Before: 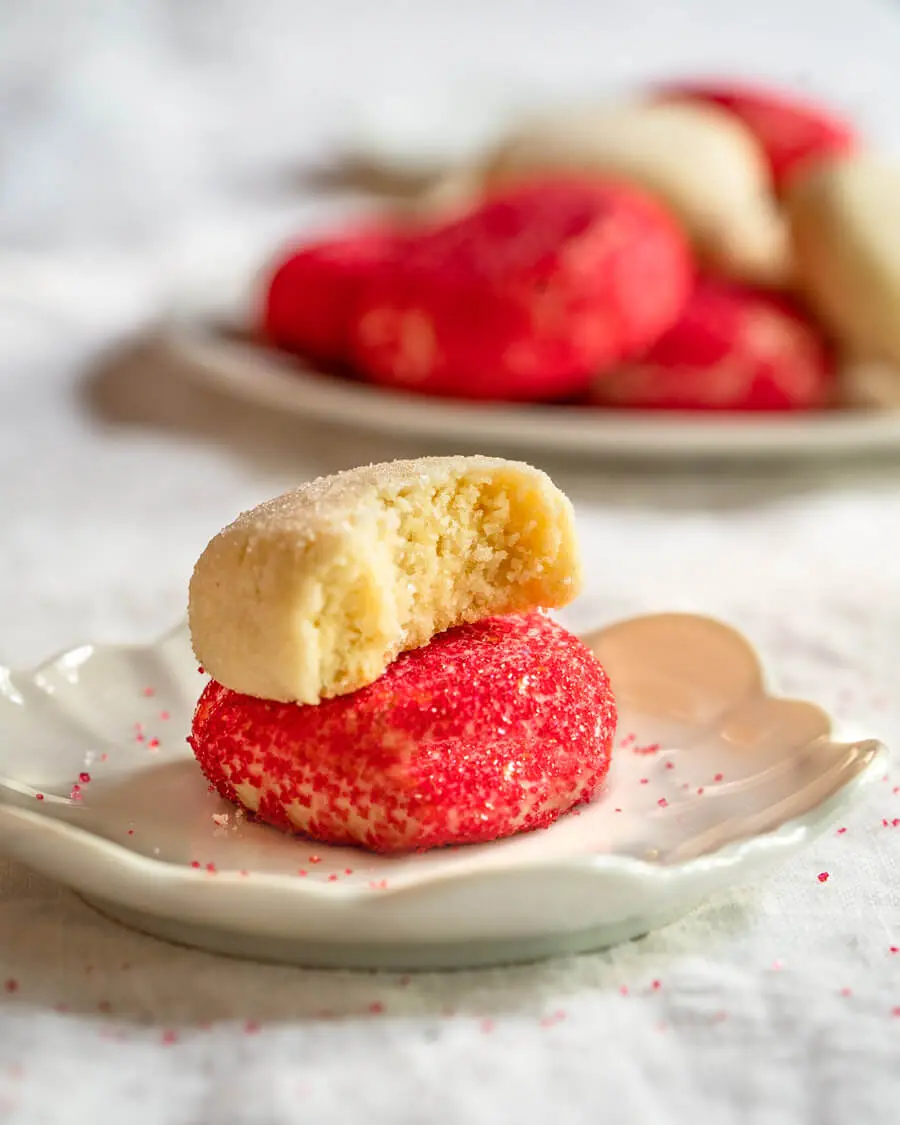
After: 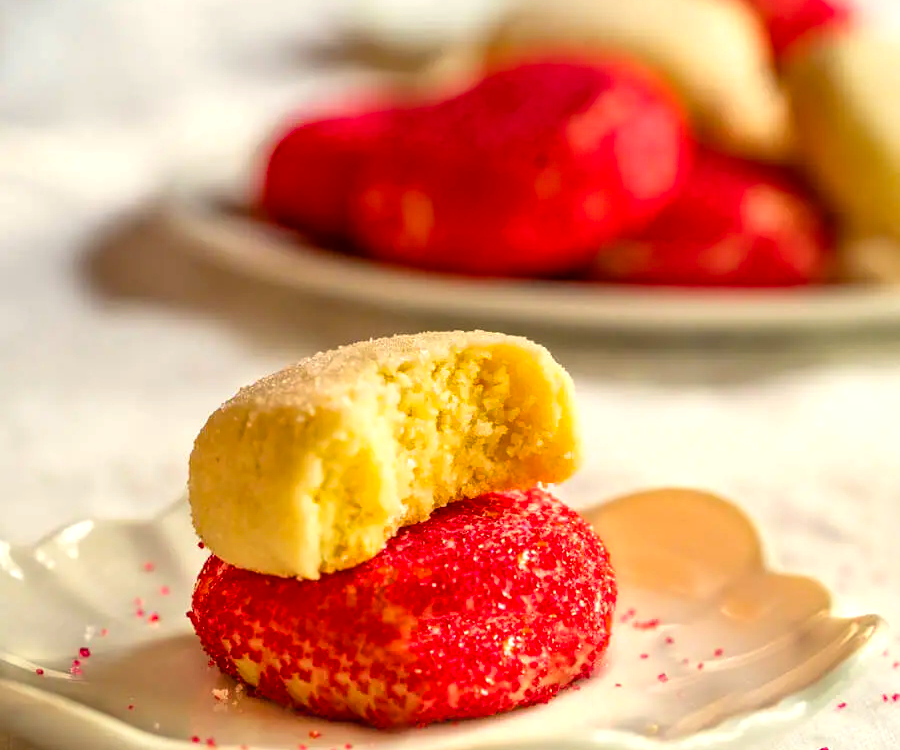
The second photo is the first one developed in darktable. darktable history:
color balance rgb: highlights gain › chroma 3.084%, highlights gain › hue 78.34°, perceptual saturation grading › global saturation 24.956%, global vibrance 25.02%, contrast 10.214%
crop: top 11.134%, bottom 22.114%
